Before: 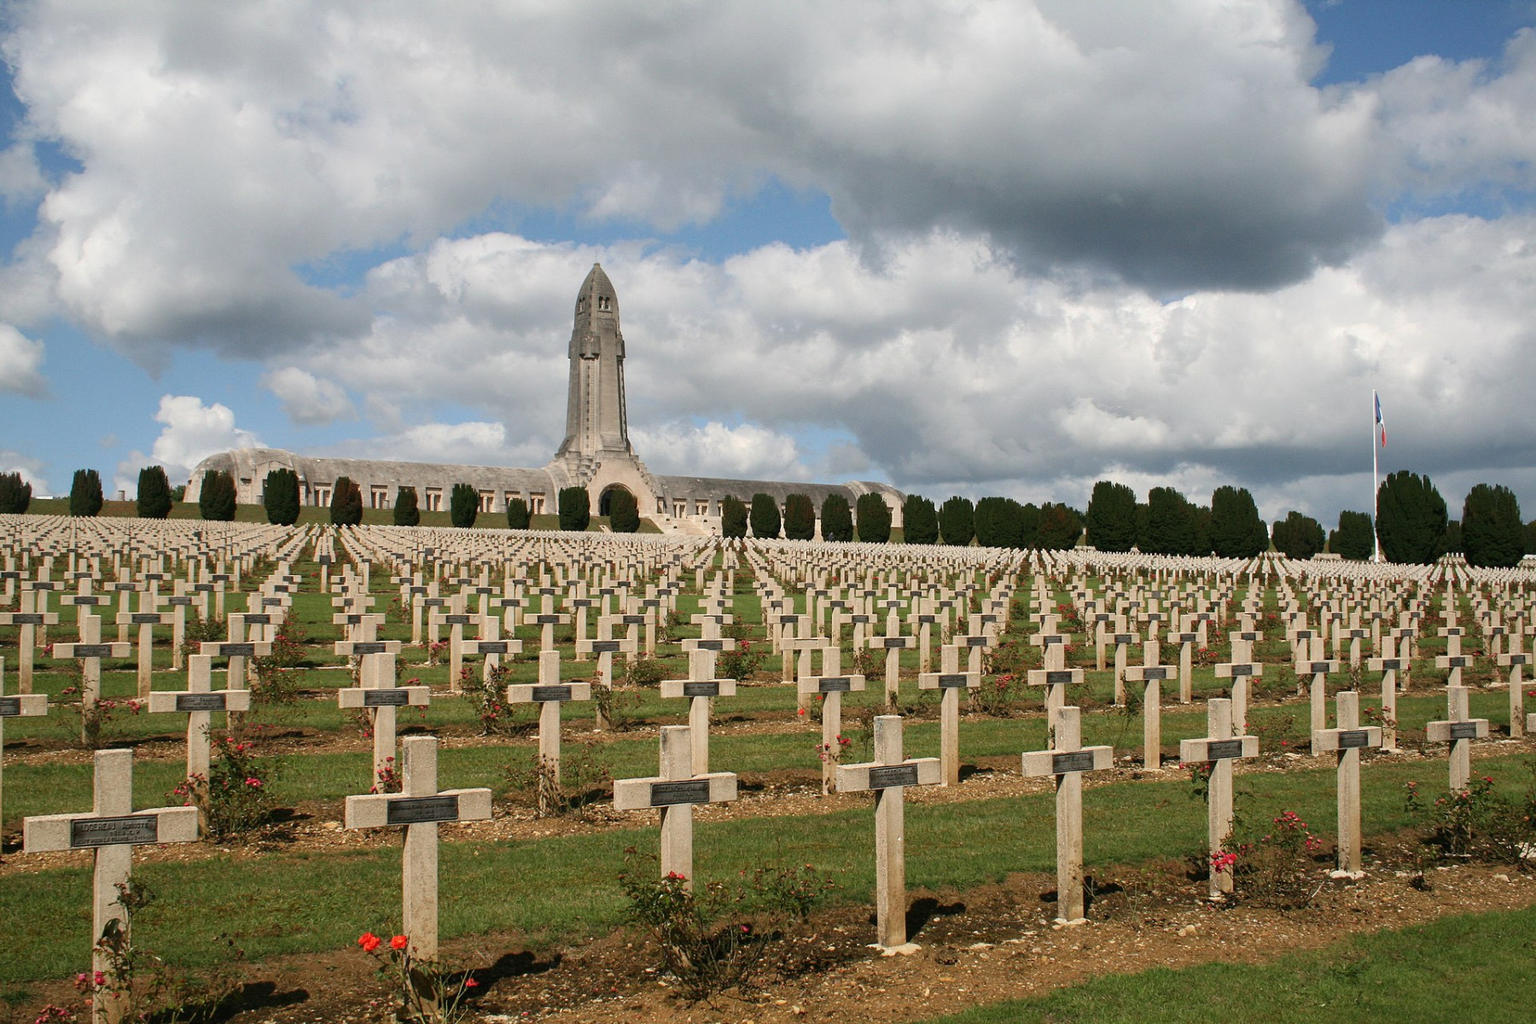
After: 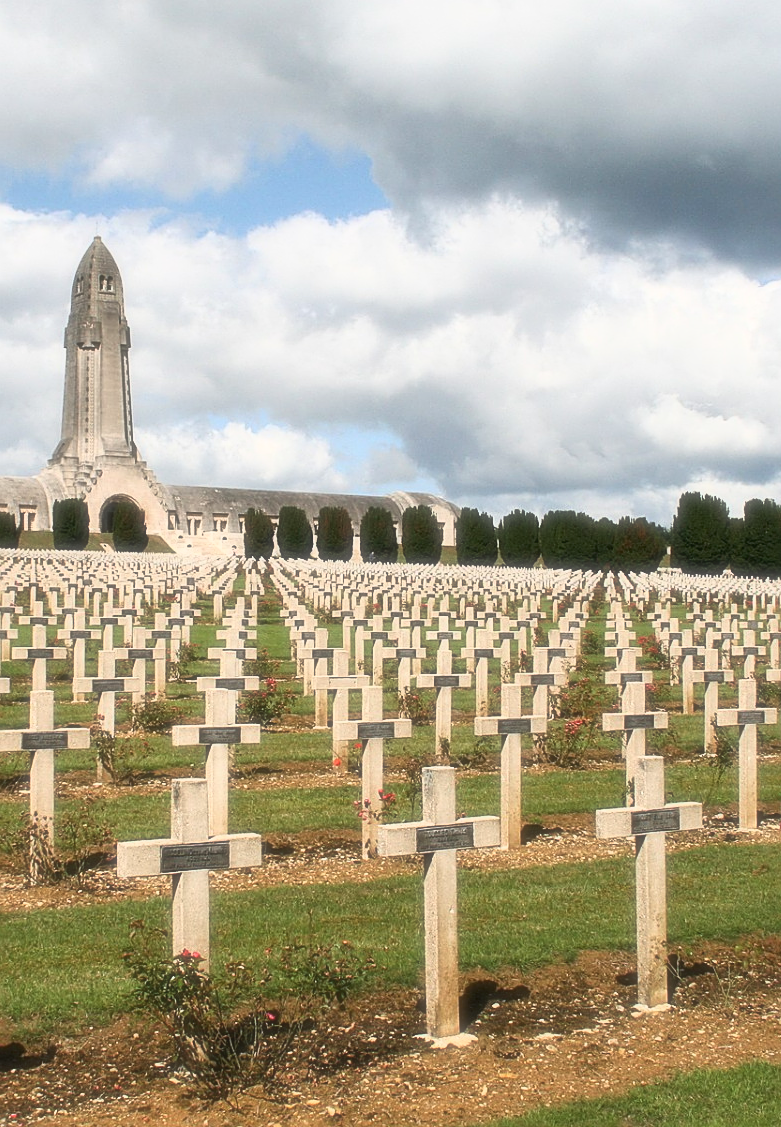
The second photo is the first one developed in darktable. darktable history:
shadows and highlights: shadows 4.1, highlights -17.6, soften with gaussian
crop: left 33.452%, top 6.025%, right 23.155%
base curve: curves: ch0 [(0, 0) (0.557, 0.834) (1, 1)]
sharpen: on, module defaults
soften: size 19.52%, mix 20.32%
white balance: emerald 1
